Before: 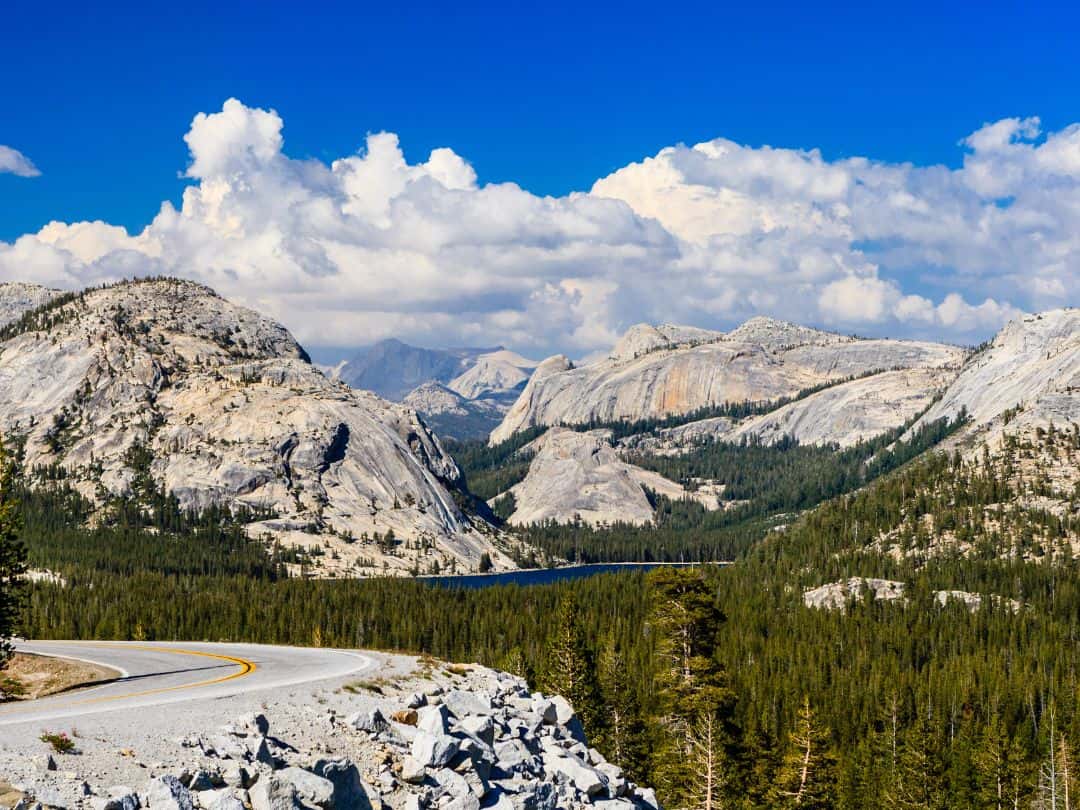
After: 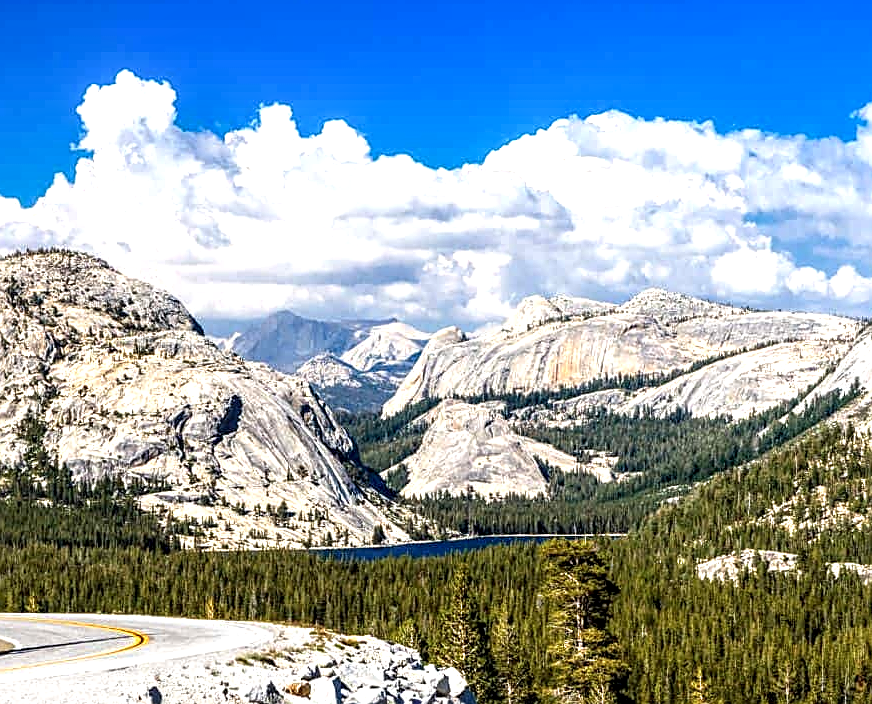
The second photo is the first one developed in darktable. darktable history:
exposure: black level correction 0, exposure 0.7 EV, compensate highlight preservation false
local contrast: detail 154%
sharpen: on, module defaults
crop: left 9.946%, top 3.466%, right 9.237%, bottom 9.514%
